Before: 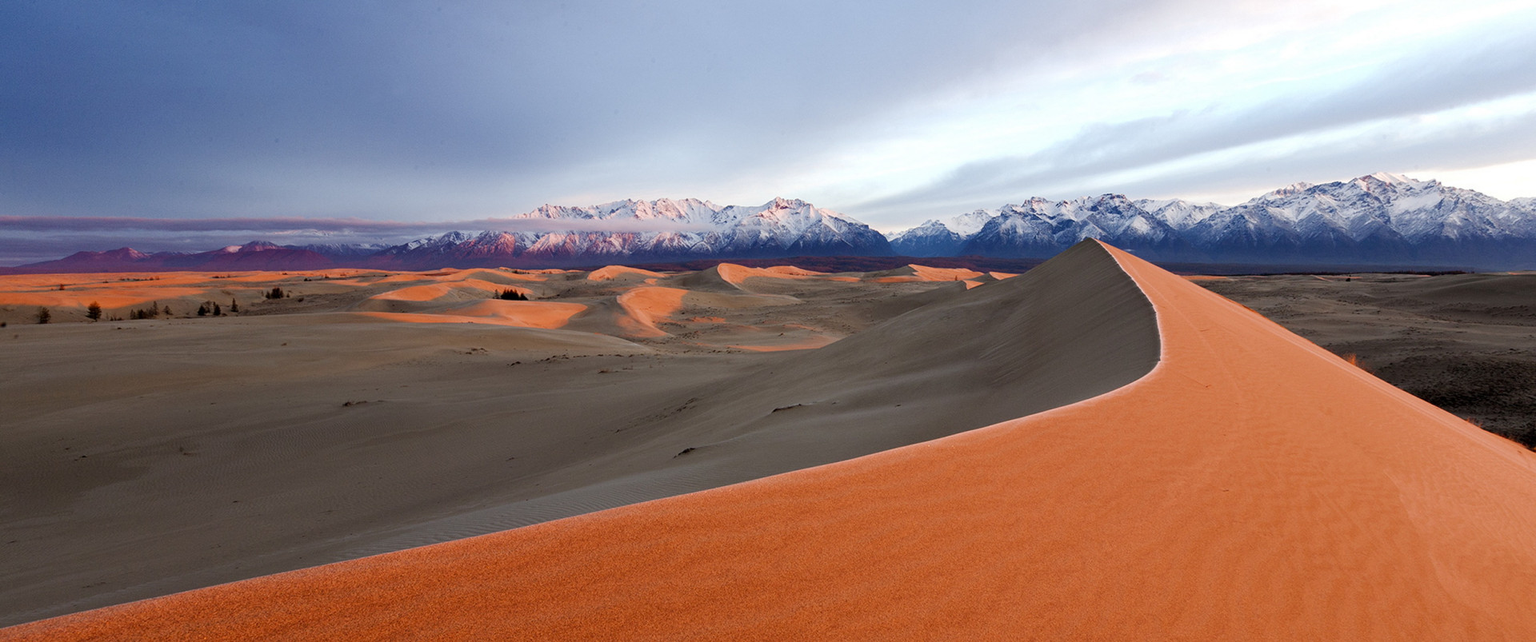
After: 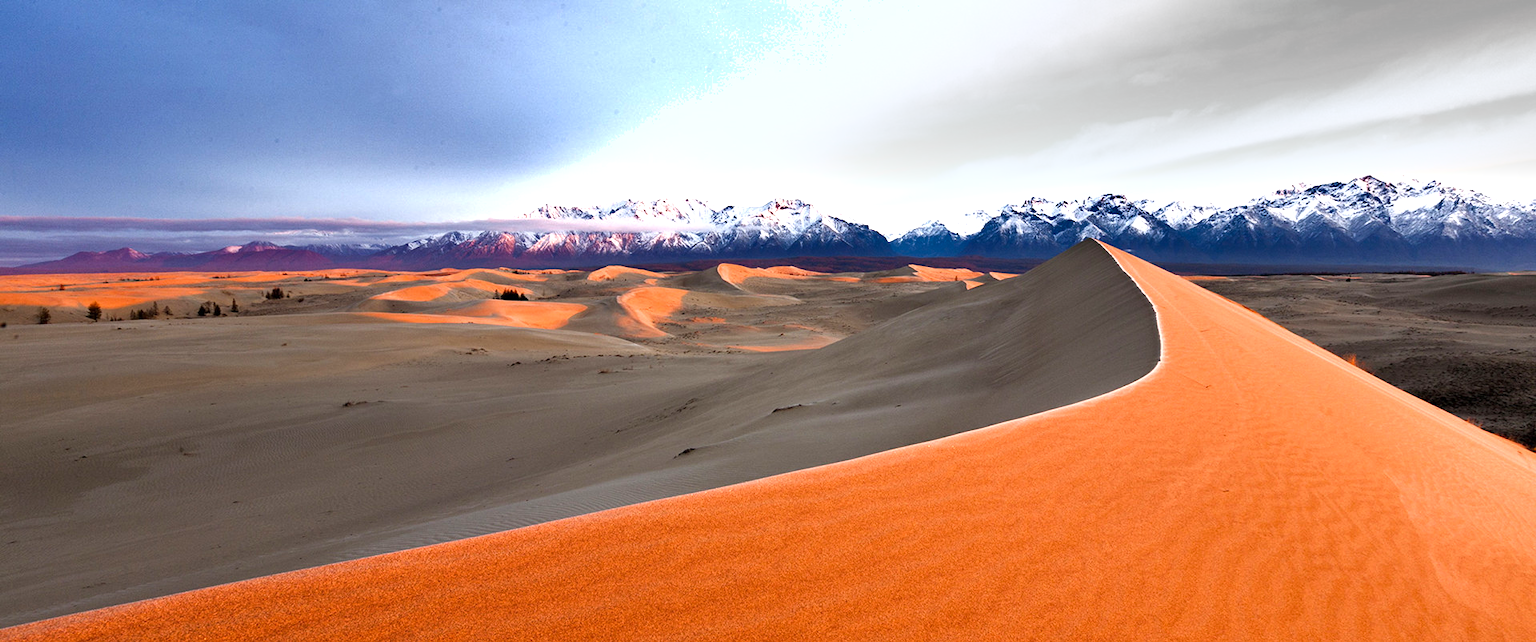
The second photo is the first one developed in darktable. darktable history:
color balance rgb: perceptual saturation grading › global saturation -2.147%, perceptual saturation grading › highlights -7.623%, perceptual saturation grading › mid-tones 7.949%, perceptual saturation grading › shadows 3.106%, perceptual brilliance grading › global brilliance 30.601%, global vibrance 5.159%, contrast 3.656%
shadows and highlights: shadows 43.83, white point adjustment -1.51, soften with gaussian
